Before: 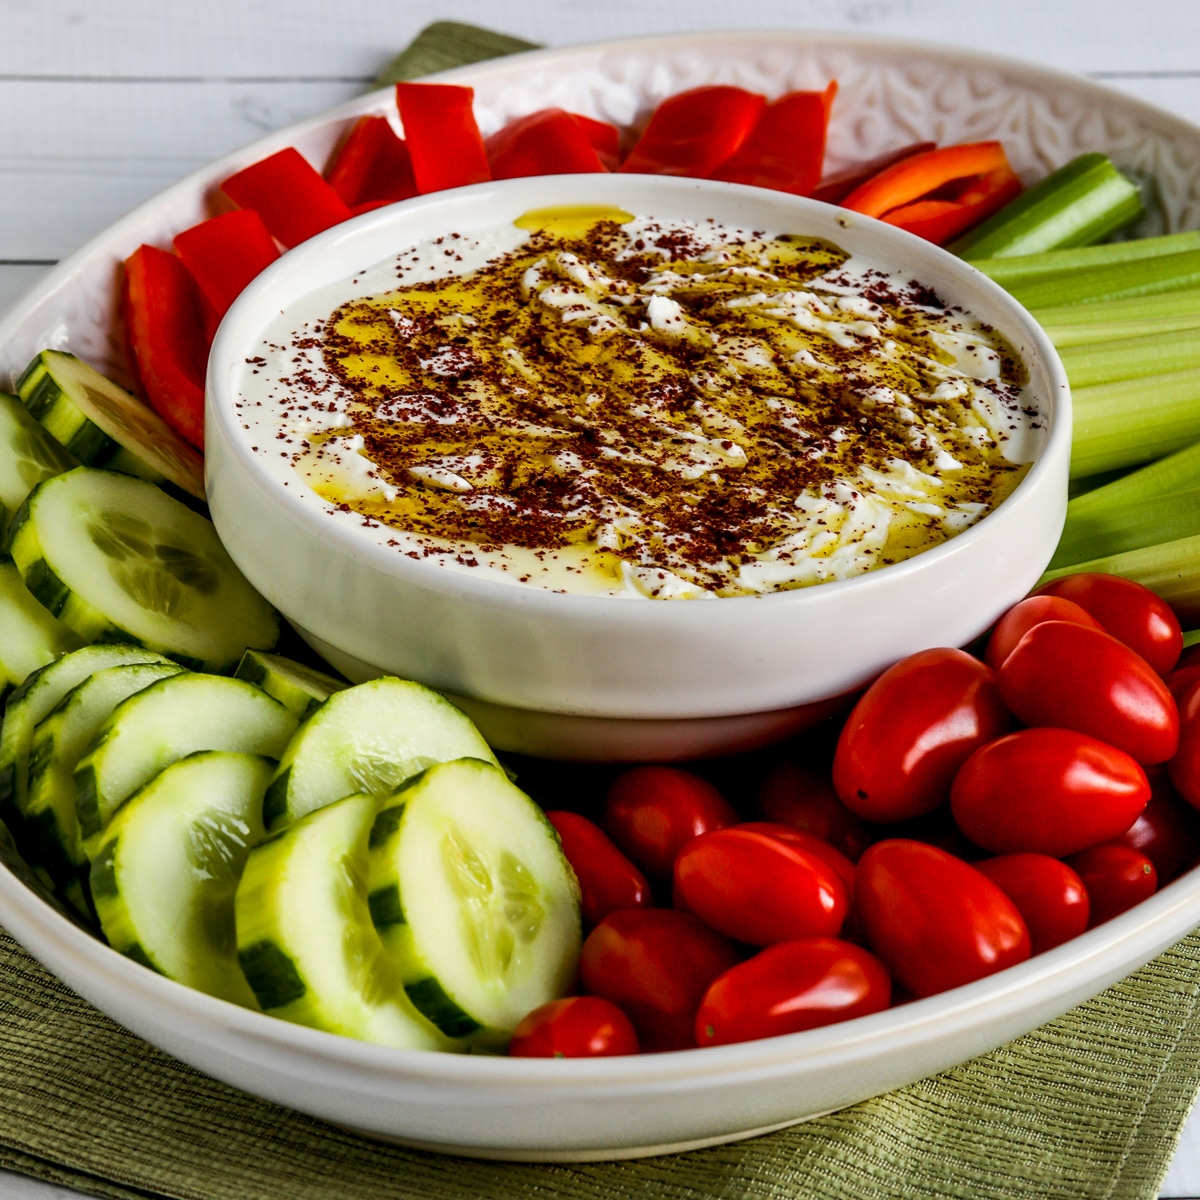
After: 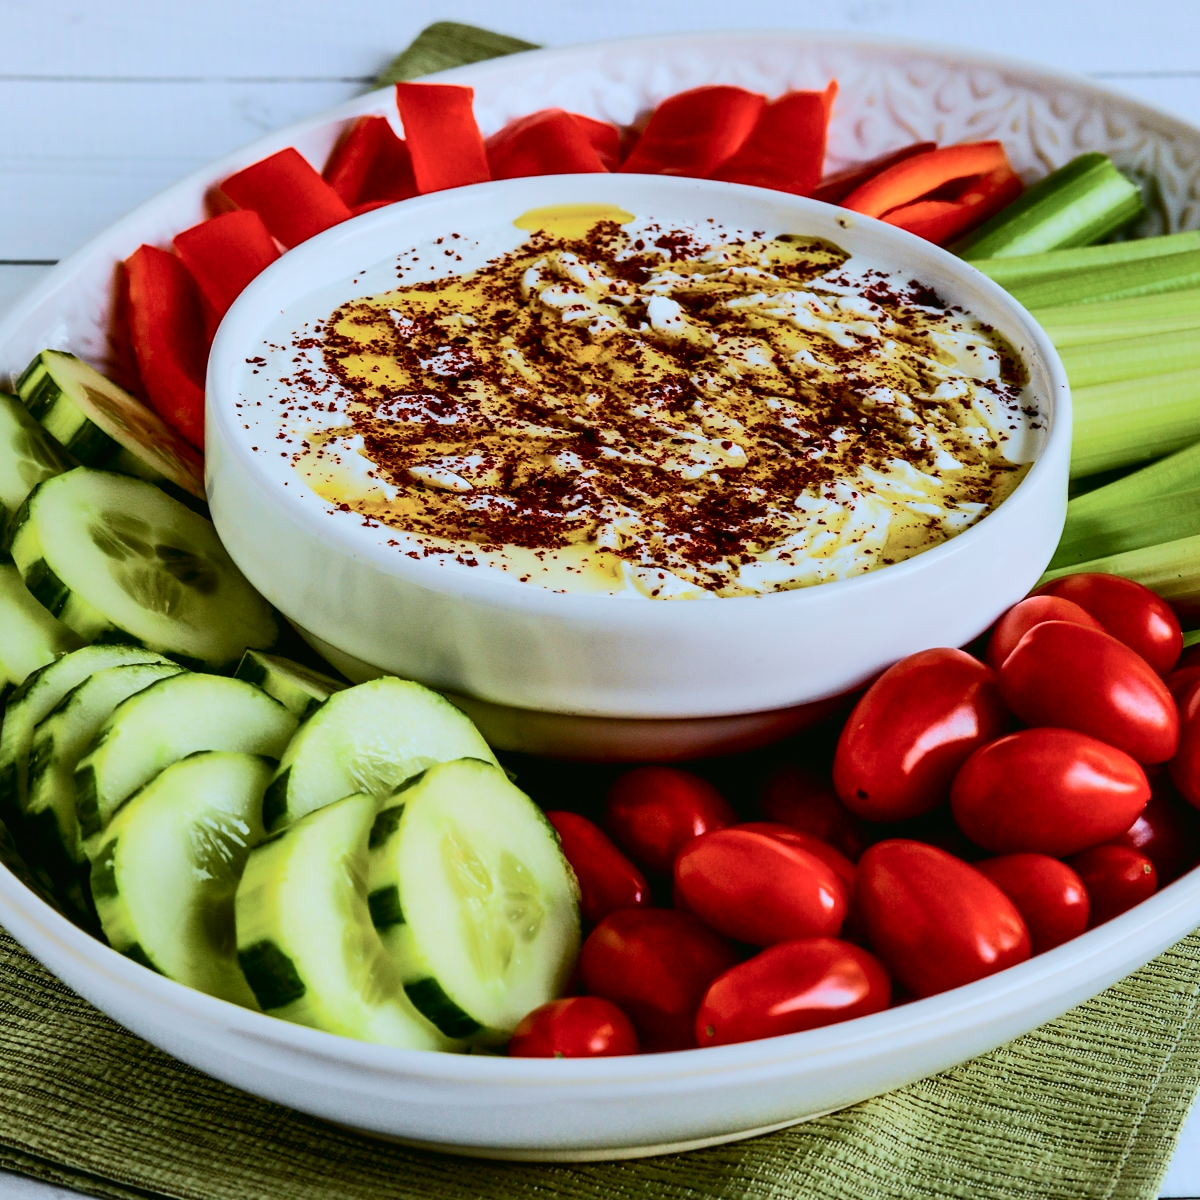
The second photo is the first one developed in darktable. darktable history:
white balance: red 1, blue 1
color correction: highlights a* -2.24, highlights b* -18.1
tone curve: curves: ch0 [(0, 0.017) (0.091, 0.04) (0.296, 0.276) (0.439, 0.482) (0.64, 0.729) (0.785, 0.817) (0.995, 0.917)]; ch1 [(0, 0) (0.384, 0.365) (0.463, 0.447) (0.486, 0.474) (0.503, 0.497) (0.526, 0.52) (0.555, 0.564) (0.578, 0.589) (0.638, 0.66) (0.766, 0.773) (1, 1)]; ch2 [(0, 0) (0.374, 0.344) (0.446, 0.443) (0.501, 0.509) (0.528, 0.522) (0.569, 0.593) (0.61, 0.646) (0.666, 0.688) (1, 1)], color space Lab, independent channels, preserve colors none
